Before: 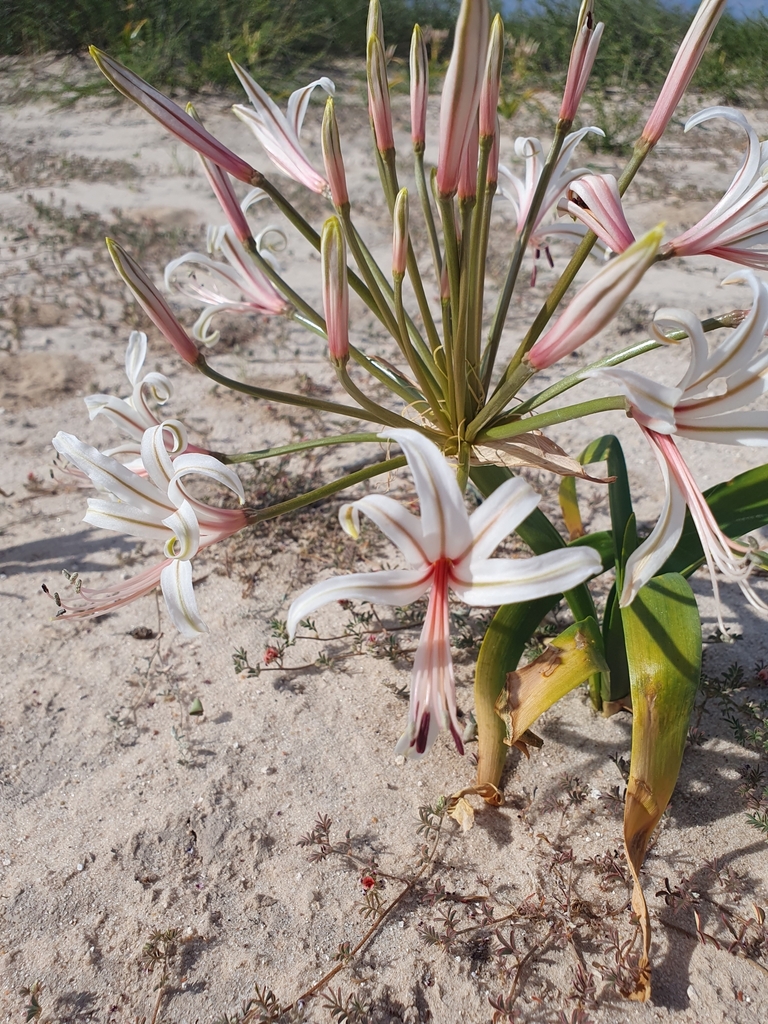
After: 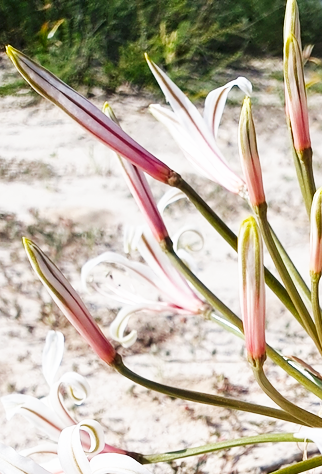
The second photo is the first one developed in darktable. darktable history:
base curve: curves: ch0 [(0, 0) (0.007, 0.004) (0.027, 0.03) (0.046, 0.07) (0.207, 0.54) (0.442, 0.872) (0.673, 0.972) (1, 1)], preserve colors none
contrast brightness saturation: brightness -0.09
crop and rotate: left 10.817%, top 0.062%, right 47.194%, bottom 53.626%
